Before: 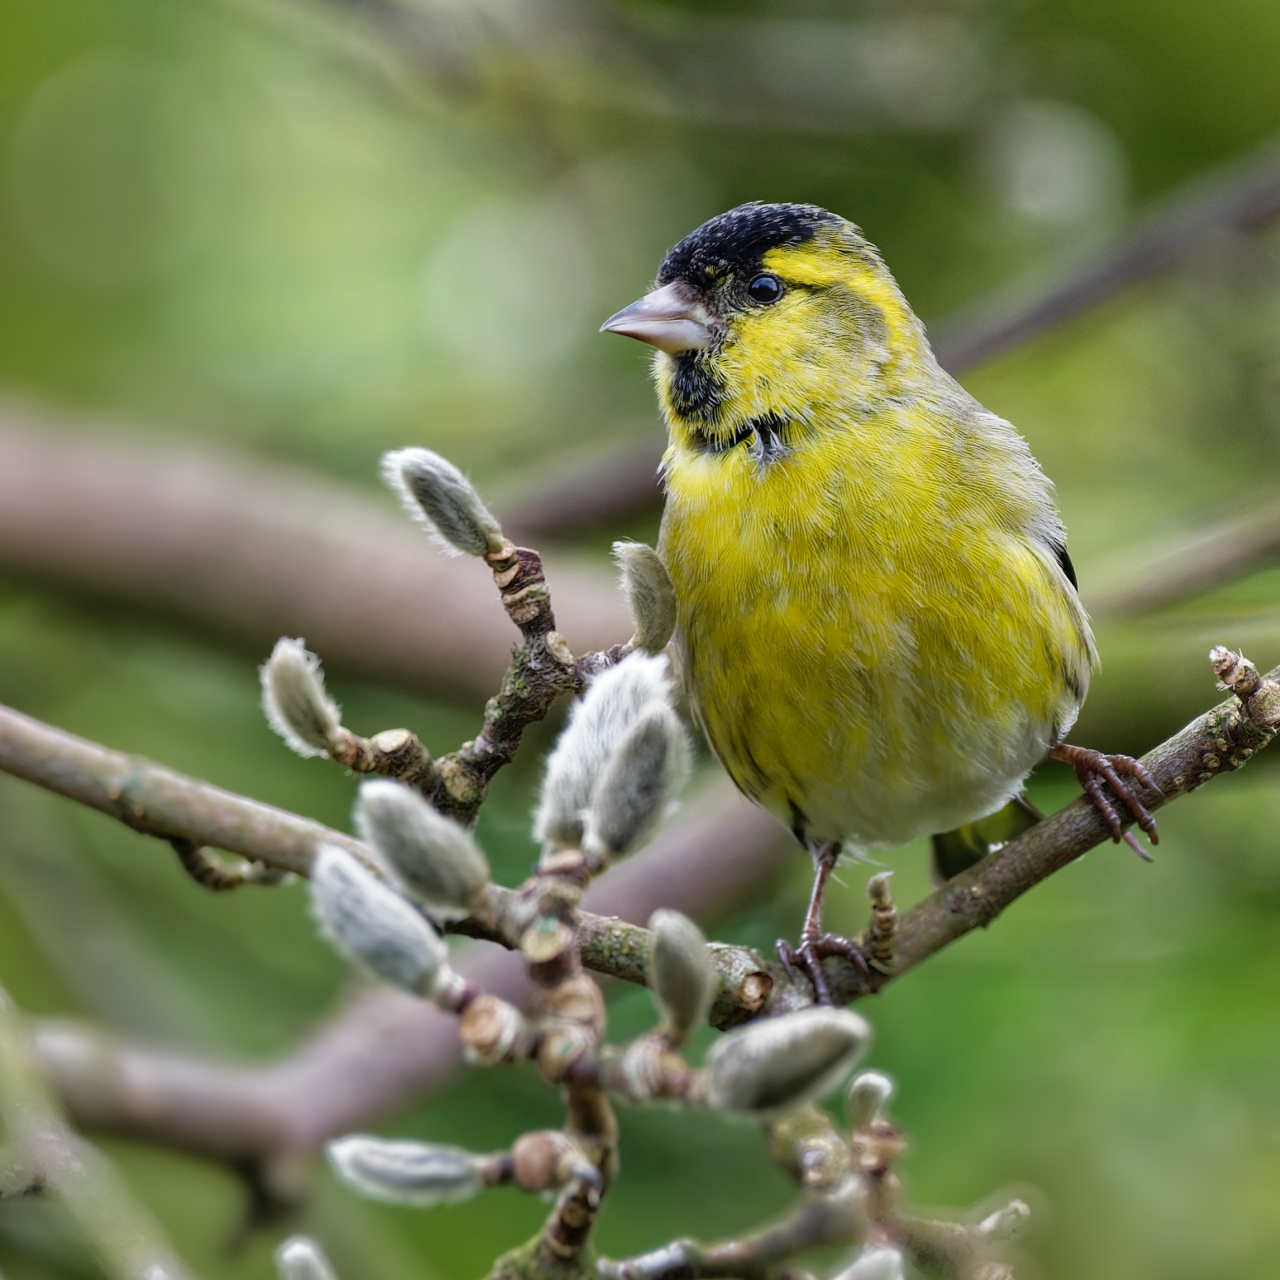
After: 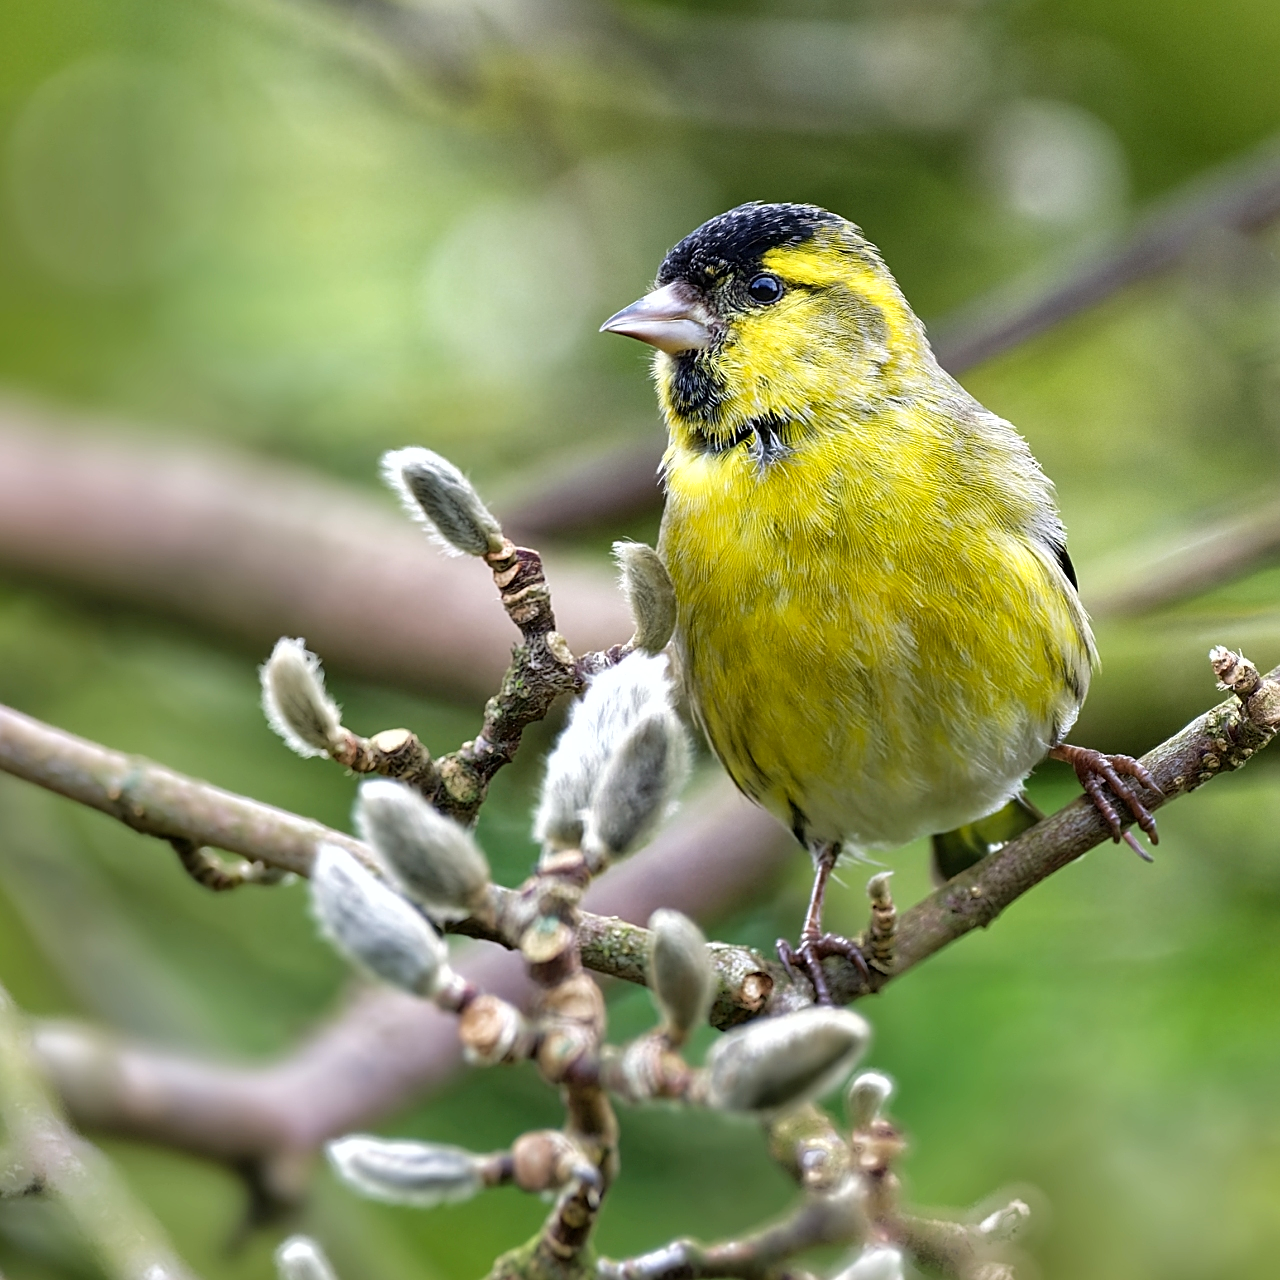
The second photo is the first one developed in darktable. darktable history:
sharpen: on, module defaults
exposure: black level correction 0.001, exposure 0.498 EV, compensate exposure bias true, compensate highlight preservation false
shadows and highlights: soften with gaussian
